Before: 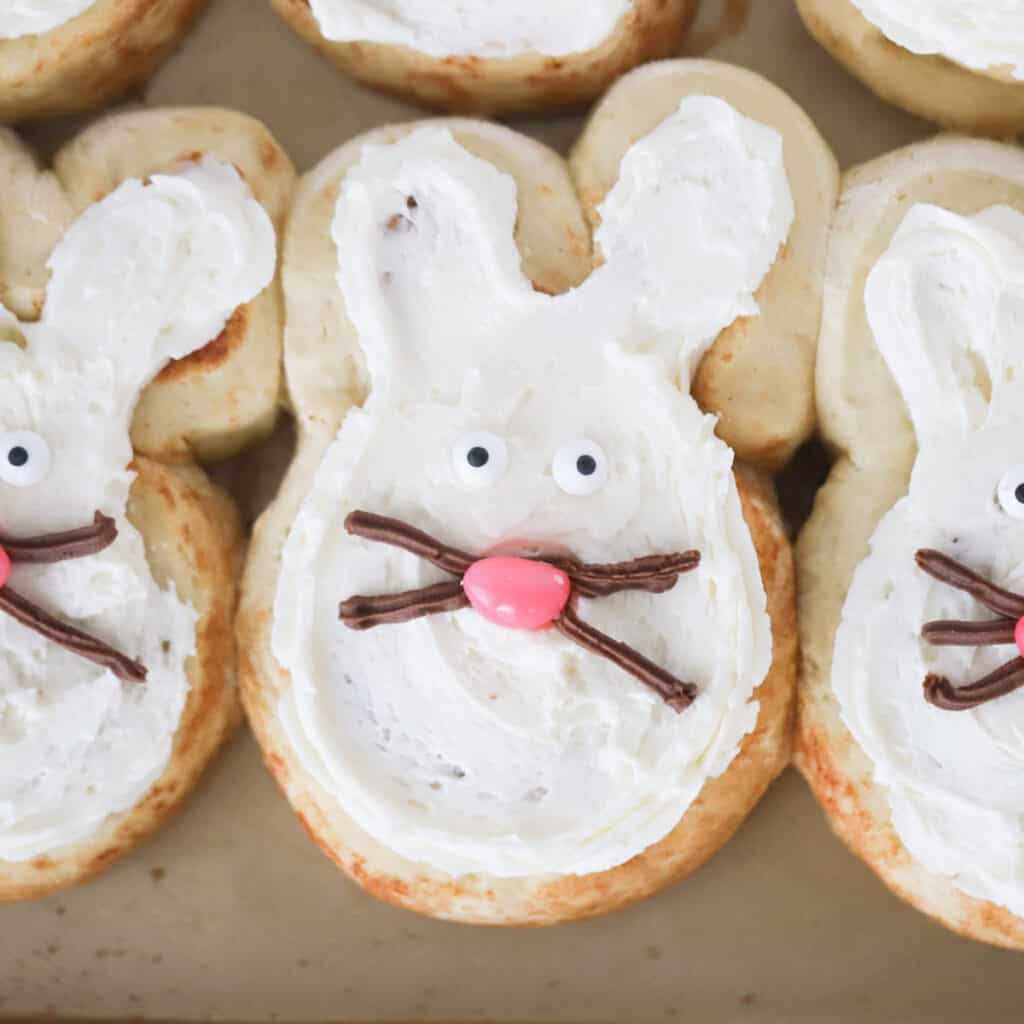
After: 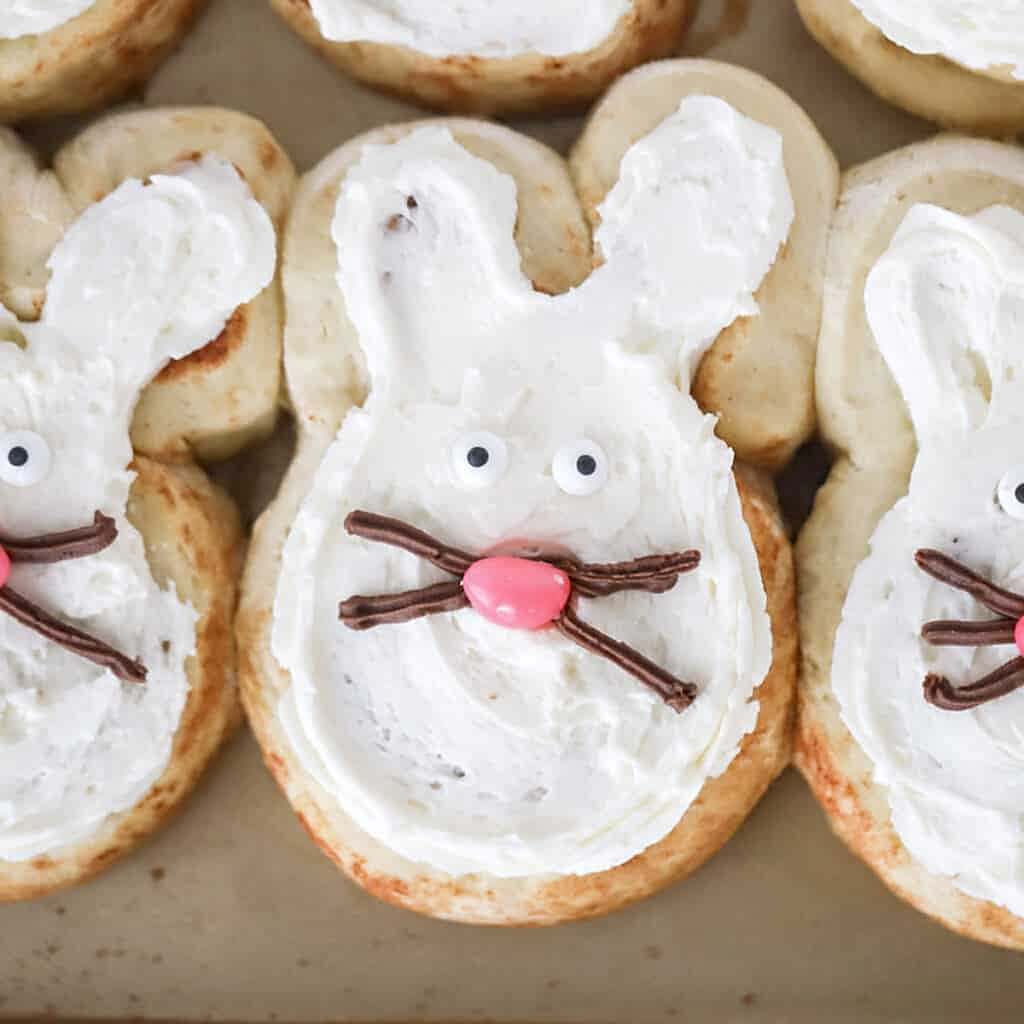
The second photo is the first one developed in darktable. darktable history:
sharpen: radius 1.831, amount 0.402, threshold 1.207
local contrast: detail 130%
